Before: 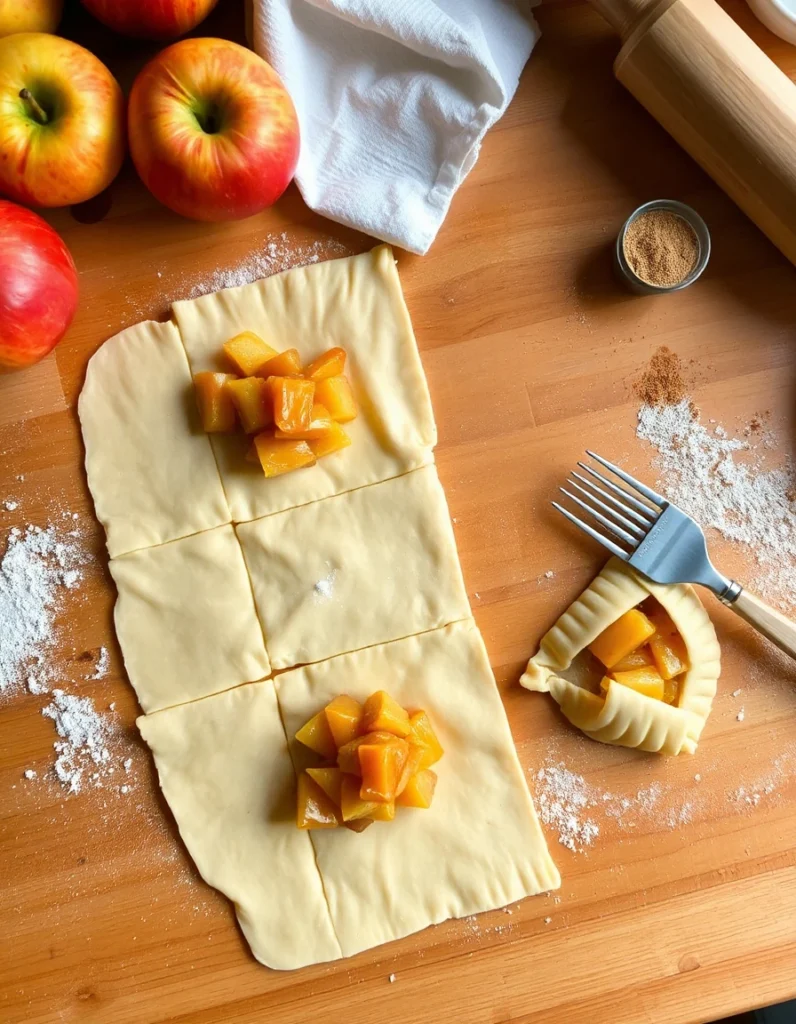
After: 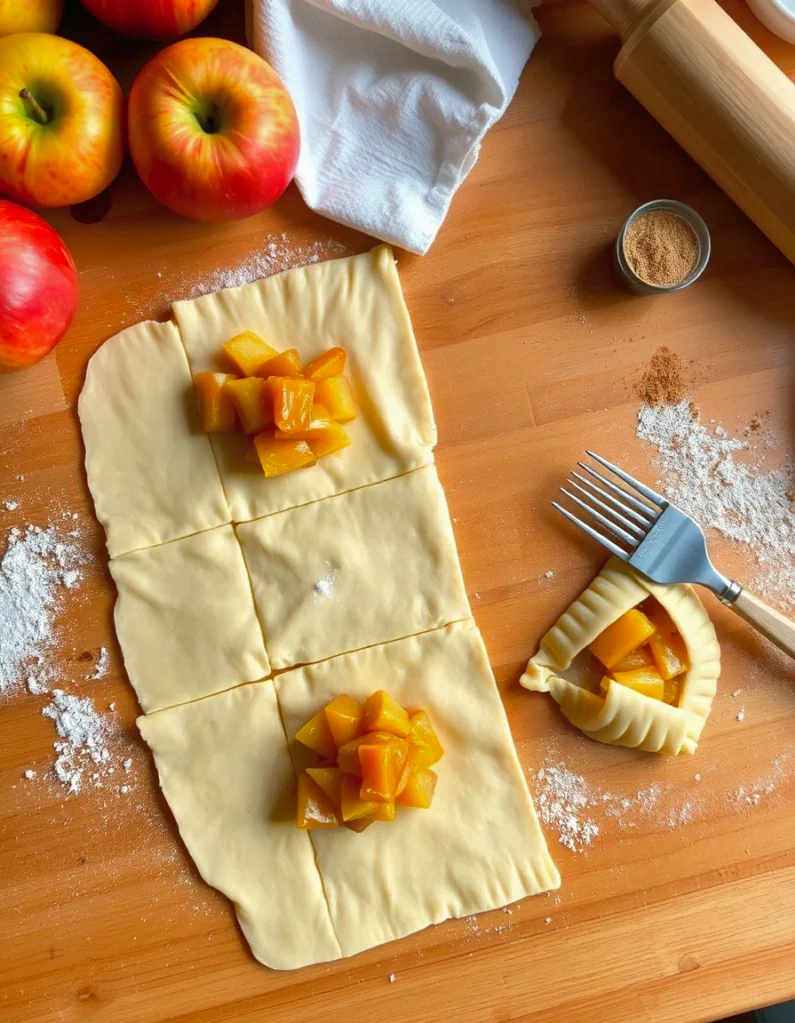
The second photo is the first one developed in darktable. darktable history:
white balance: emerald 1
tone equalizer: on, module defaults
color zones: curves: ch1 [(0, 0.513) (0.143, 0.524) (0.286, 0.511) (0.429, 0.506) (0.571, 0.503) (0.714, 0.503) (0.857, 0.508) (1, 0.513)]
shadows and highlights: on, module defaults
